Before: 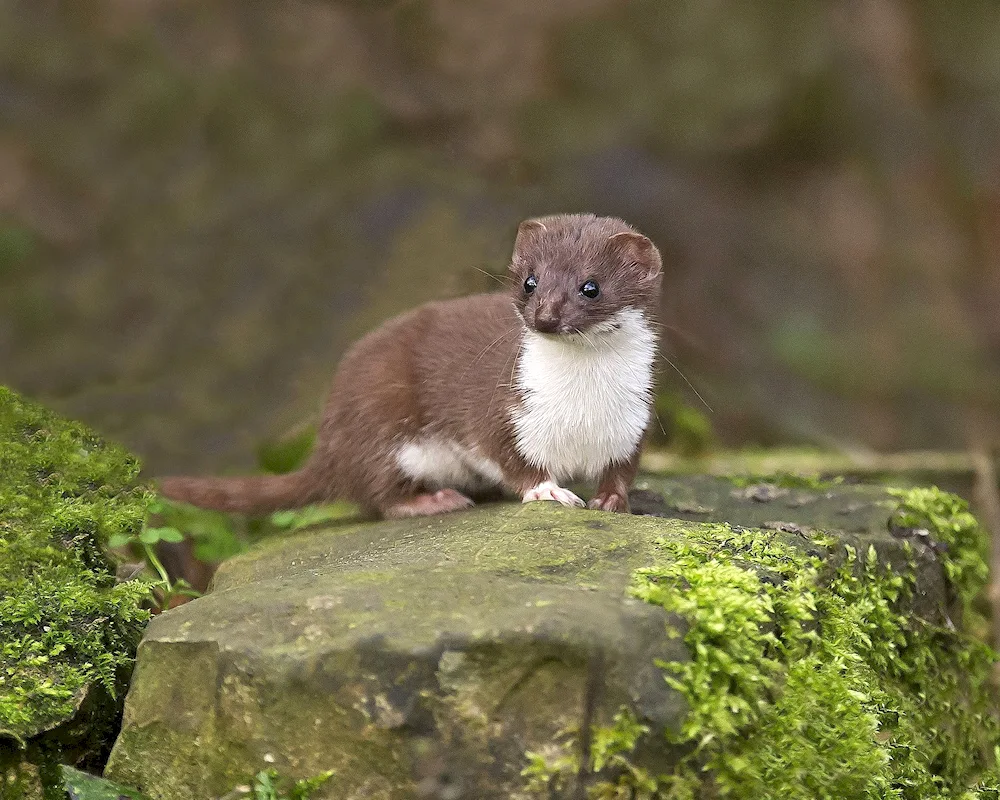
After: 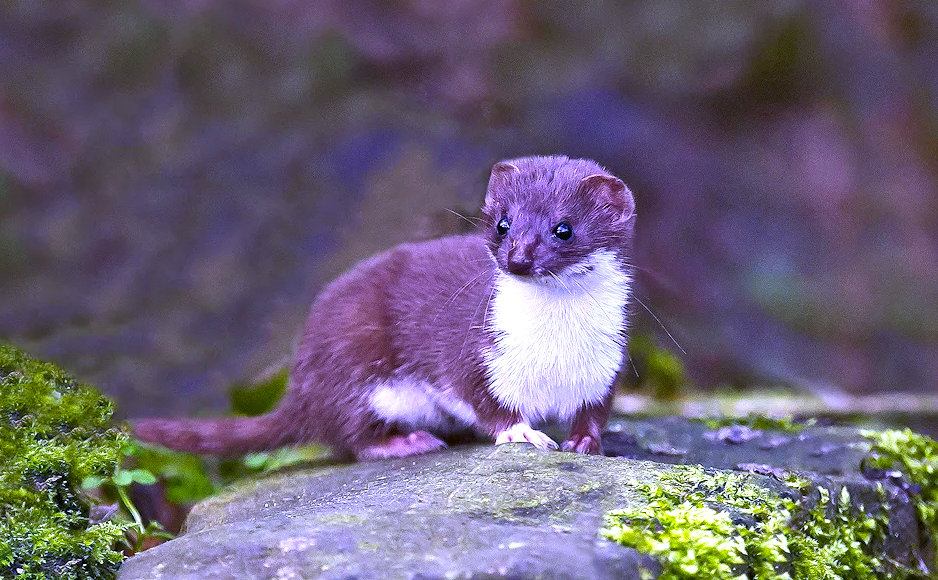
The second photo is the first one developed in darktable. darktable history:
color balance rgb: linear chroma grading › global chroma 9%, perceptual saturation grading › global saturation 36%, perceptual saturation grading › shadows 35%, perceptual brilliance grading › global brilliance 15%, perceptual brilliance grading › shadows -35%, global vibrance 15%
crop: left 2.737%, top 7.287%, right 3.421%, bottom 20.179%
white balance: red 0.98, blue 1.61
local contrast: mode bilateral grid, contrast 30, coarseness 25, midtone range 0.2
